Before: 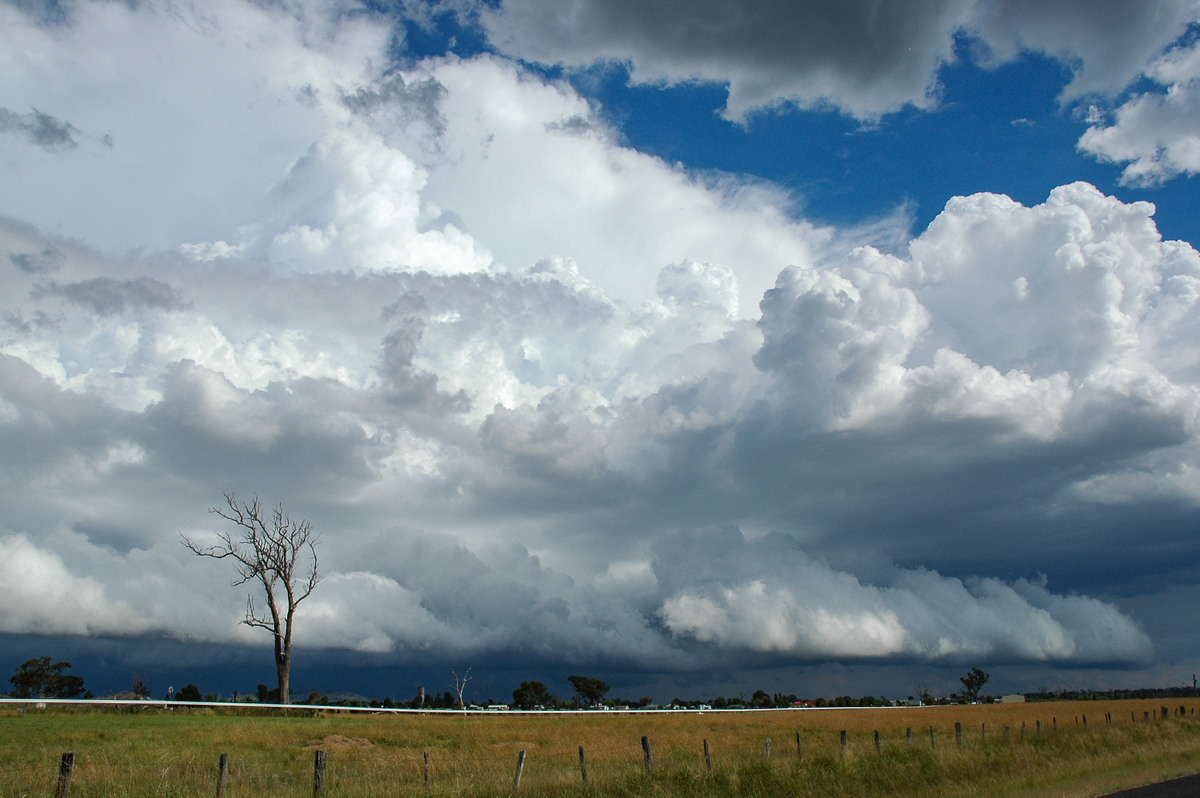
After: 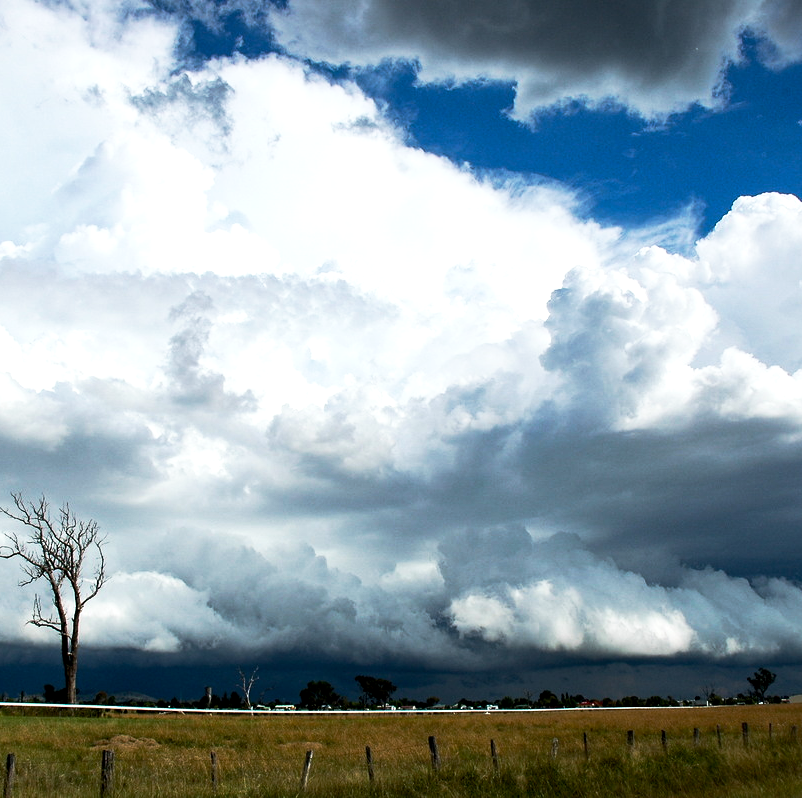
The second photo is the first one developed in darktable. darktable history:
crop and rotate: left 17.82%, right 15.296%
base curve: curves: ch0 [(0, 0) (0.257, 0.25) (0.482, 0.586) (0.757, 0.871) (1, 1)], preserve colors none
exposure: black level correction 0.01, exposure 0.017 EV, compensate highlight preservation false
tone equalizer: -8 EV -0.711 EV, -7 EV -0.723 EV, -6 EV -0.568 EV, -5 EV -0.42 EV, -3 EV 0.39 EV, -2 EV 0.6 EV, -1 EV 0.699 EV, +0 EV 0.767 EV, edges refinement/feathering 500, mask exposure compensation -1.57 EV, preserve details no
